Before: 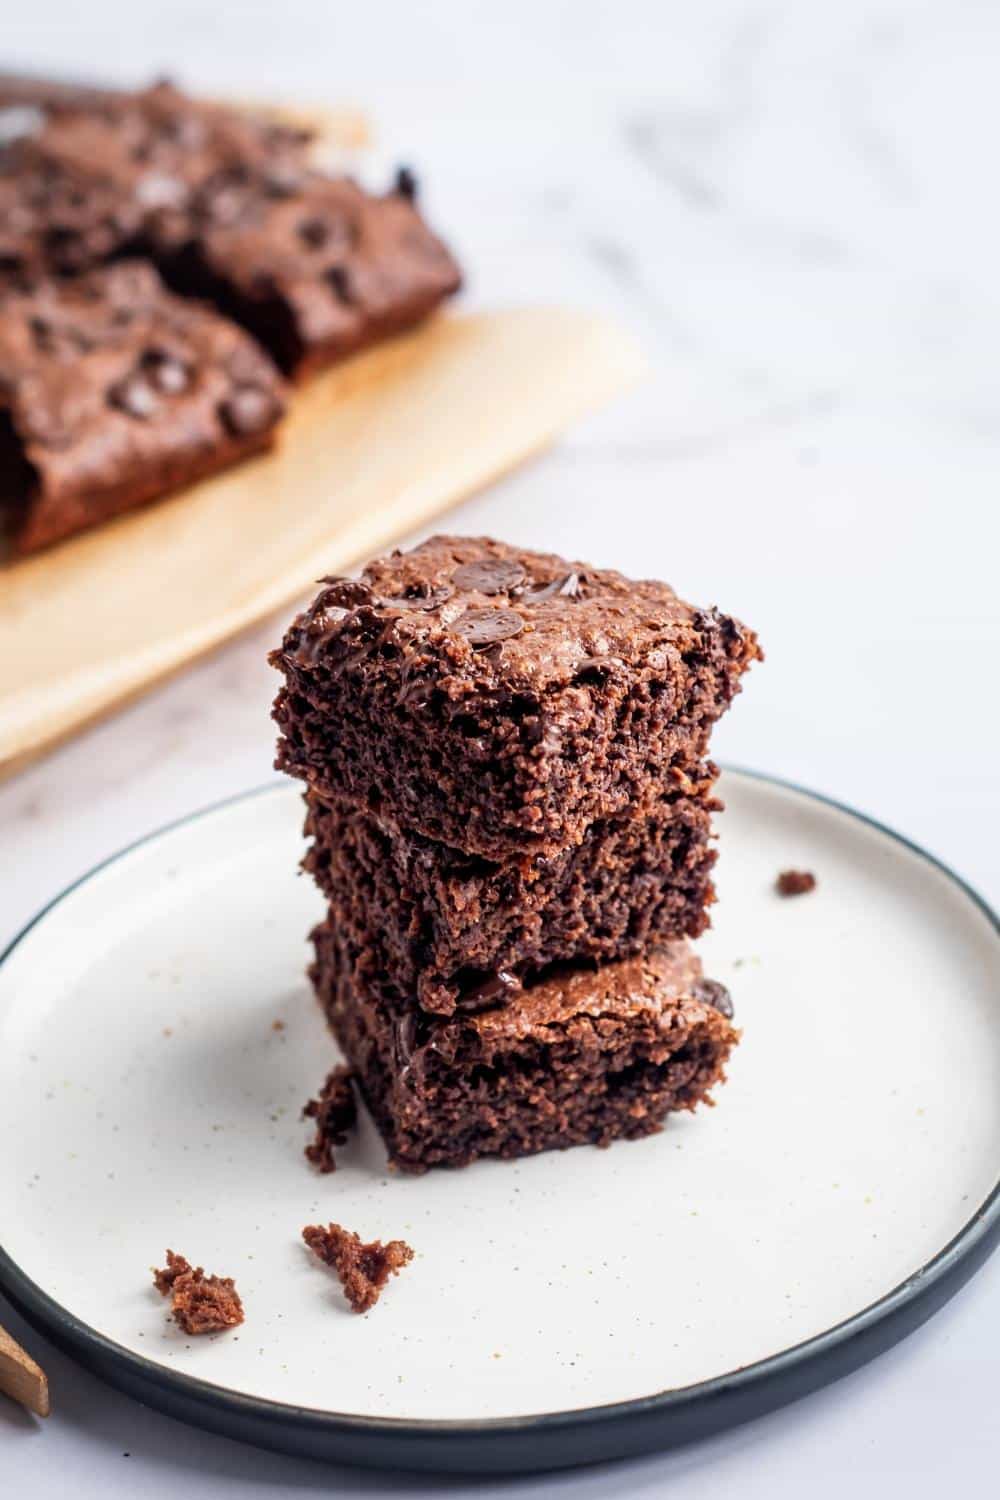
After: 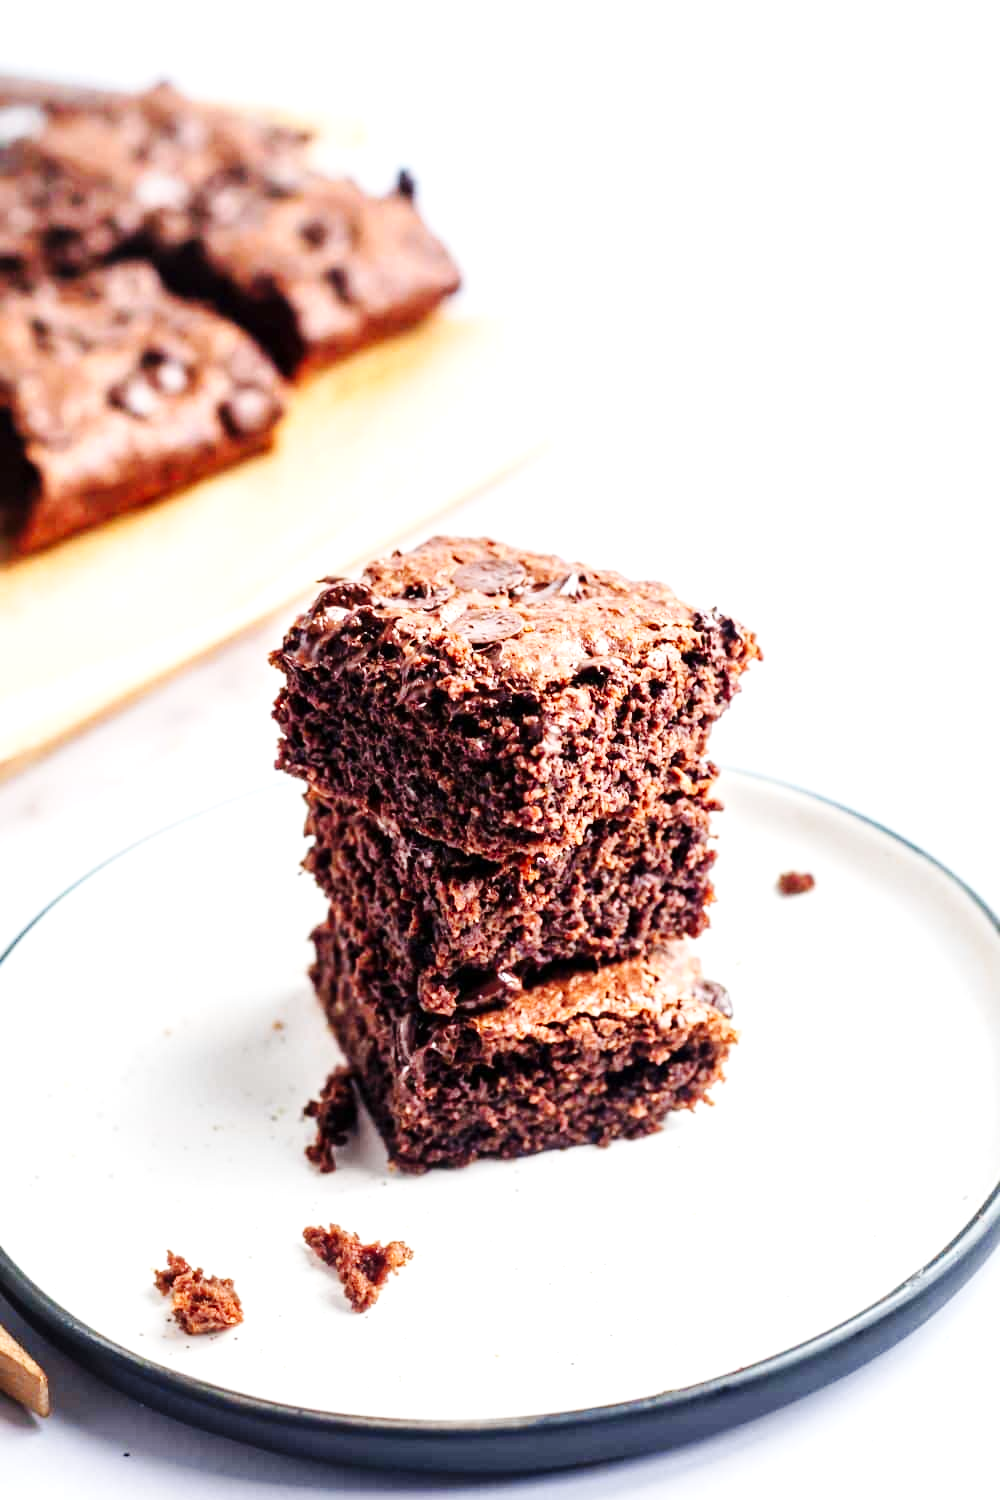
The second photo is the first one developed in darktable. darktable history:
base curve: curves: ch0 [(0, 0) (0.032, 0.025) (0.121, 0.166) (0.206, 0.329) (0.605, 0.79) (1, 1)], preserve colors none
exposure: exposure 0.606 EV, compensate highlight preservation false
